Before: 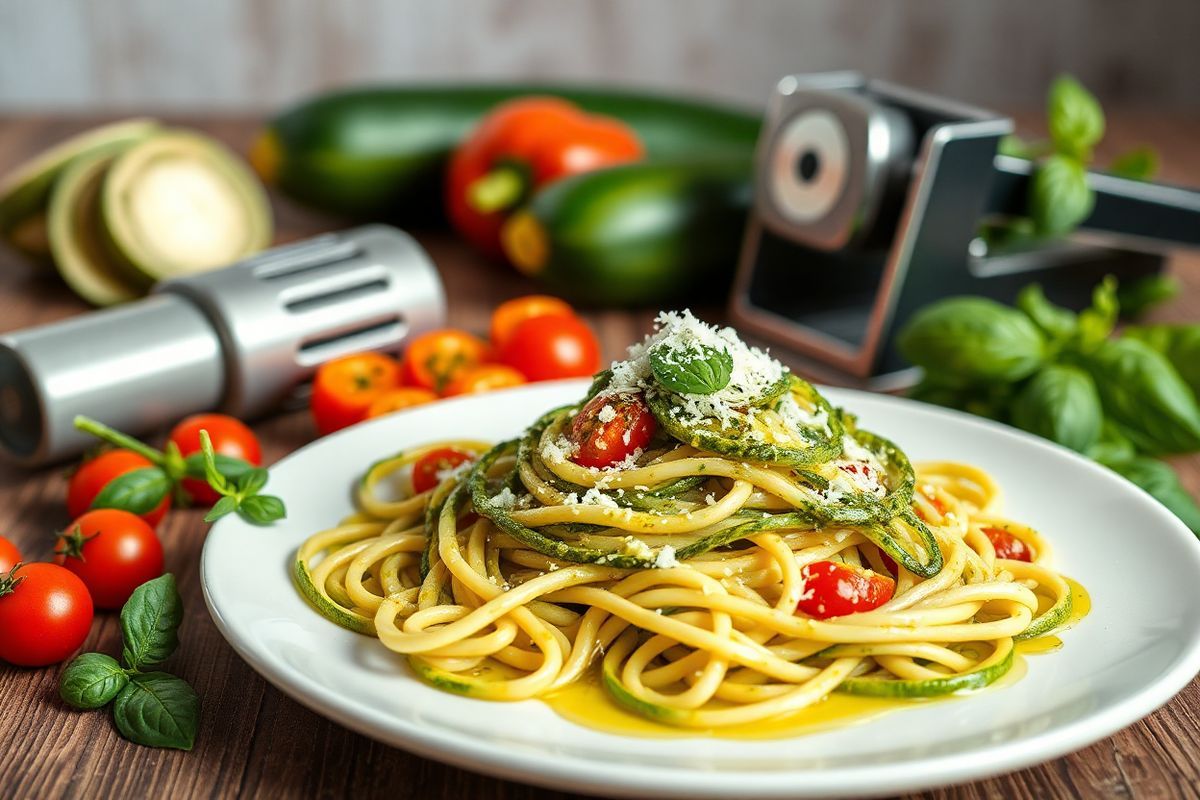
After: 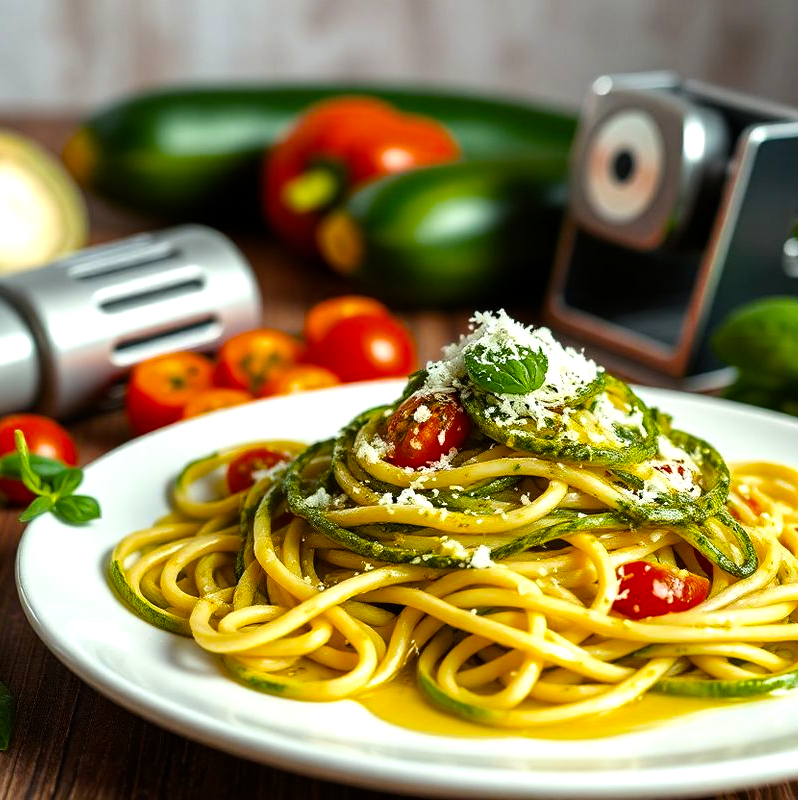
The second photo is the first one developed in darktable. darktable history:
color balance rgb: perceptual saturation grading › global saturation 16.092%, global vibrance 9.461%, contrast 15.037%, saturation formula JzAzBz (2021)
crop and rotate: left 15.442%, right 18.02%
